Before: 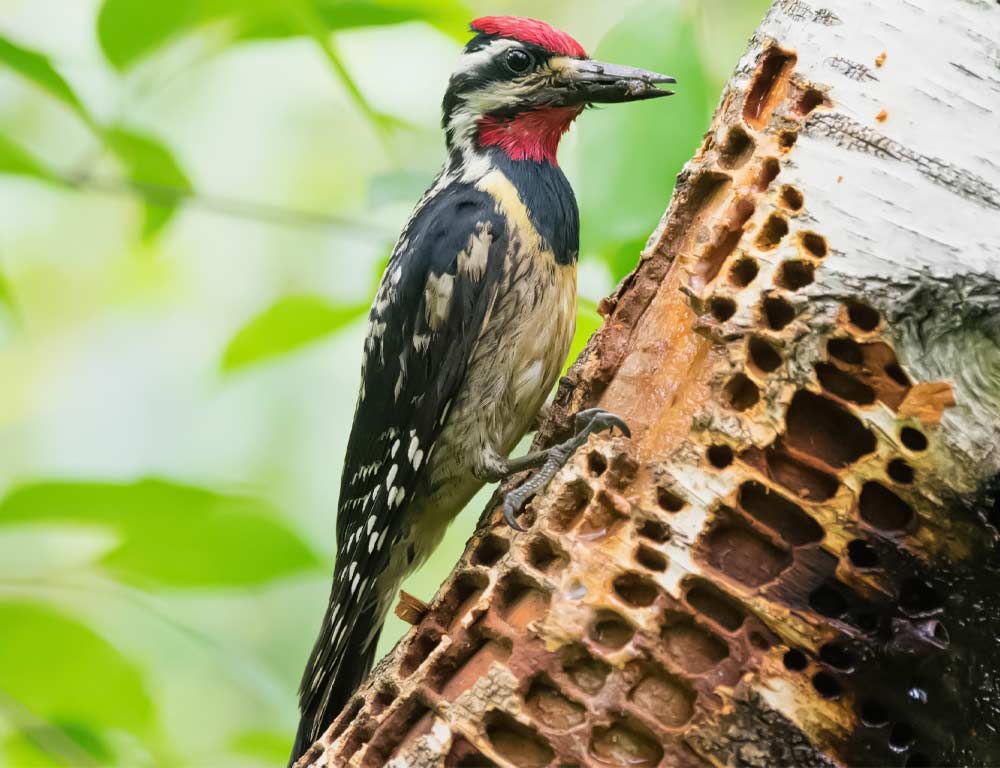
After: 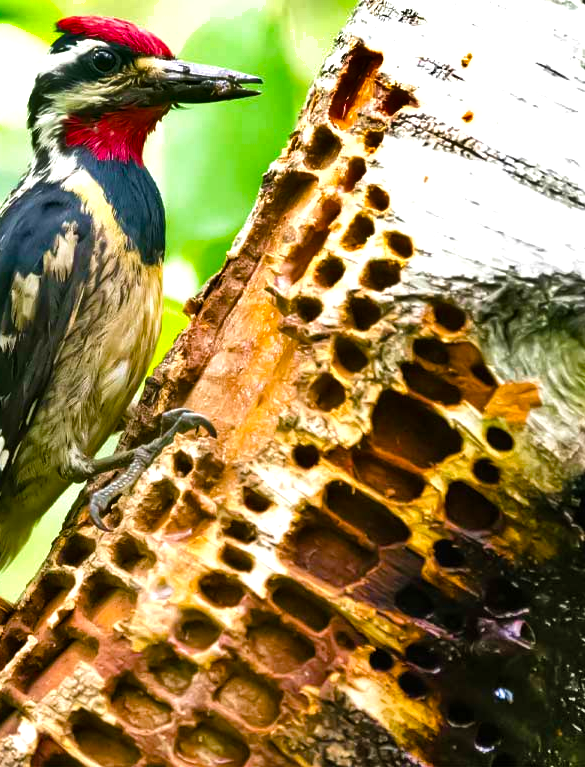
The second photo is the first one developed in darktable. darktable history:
shadows and highlights: soften with gaussian
velvia: on, module defaults
color balance rgb: power › luminance -9.195%, perceptual saturation grading › global saturation 44.753%, perceptual saturation grading › highlights -25.313%, perceptual saturation grading › shadows 49.637%, perceptual brilliance grading › global brilliance 18.552%
crop: left 41.426%
